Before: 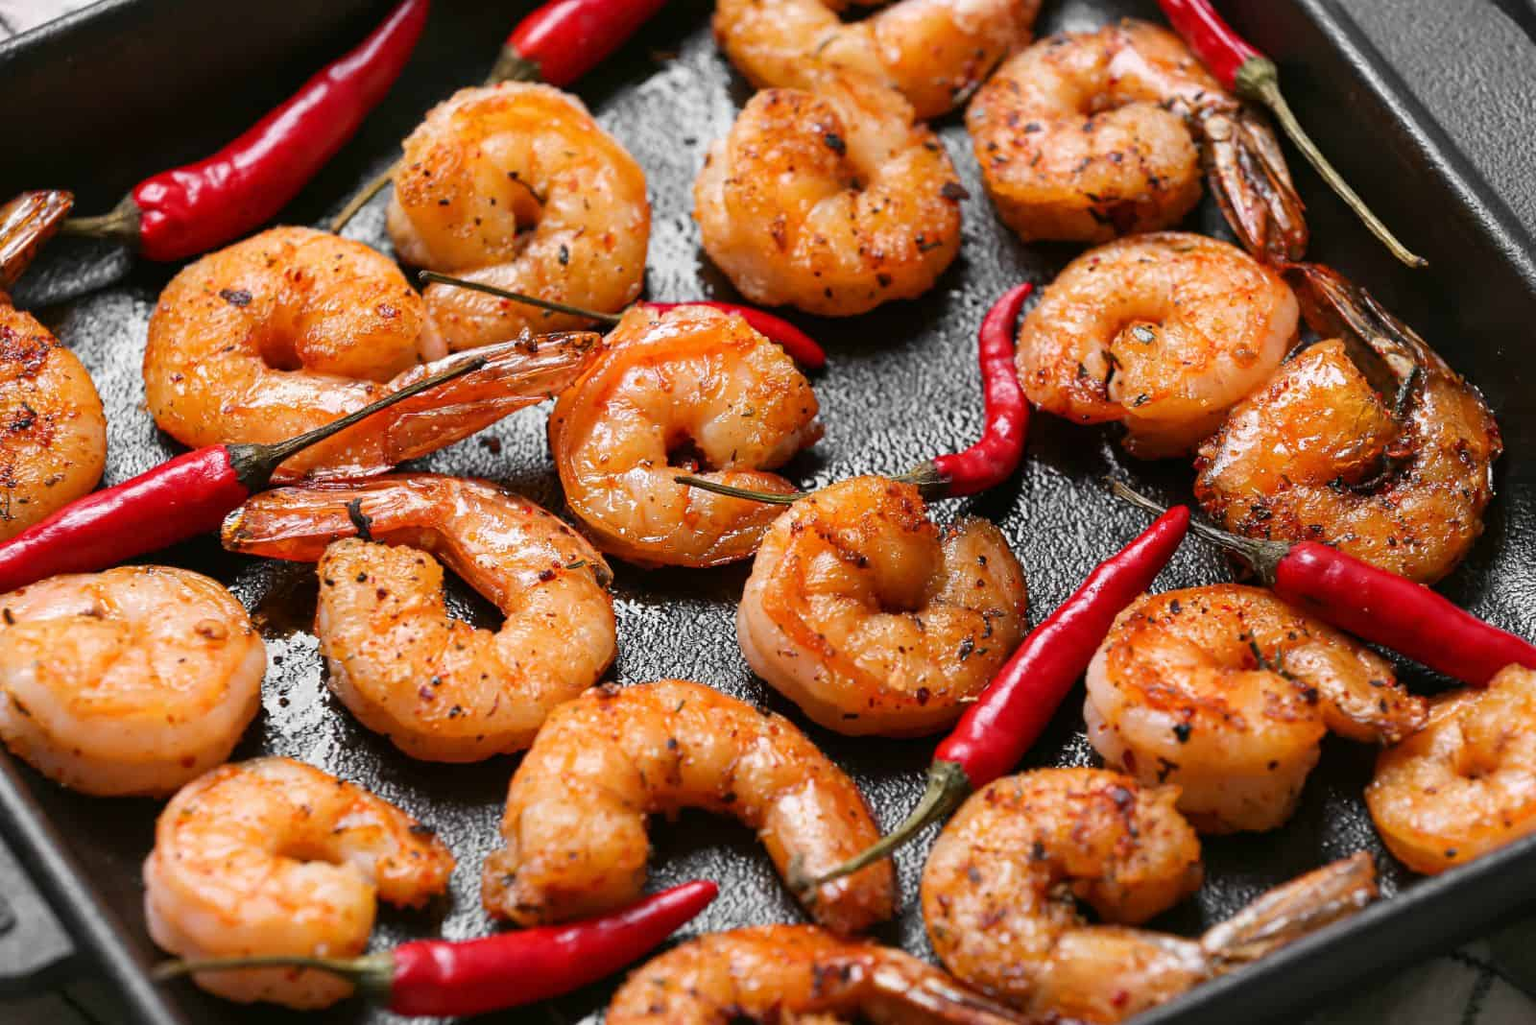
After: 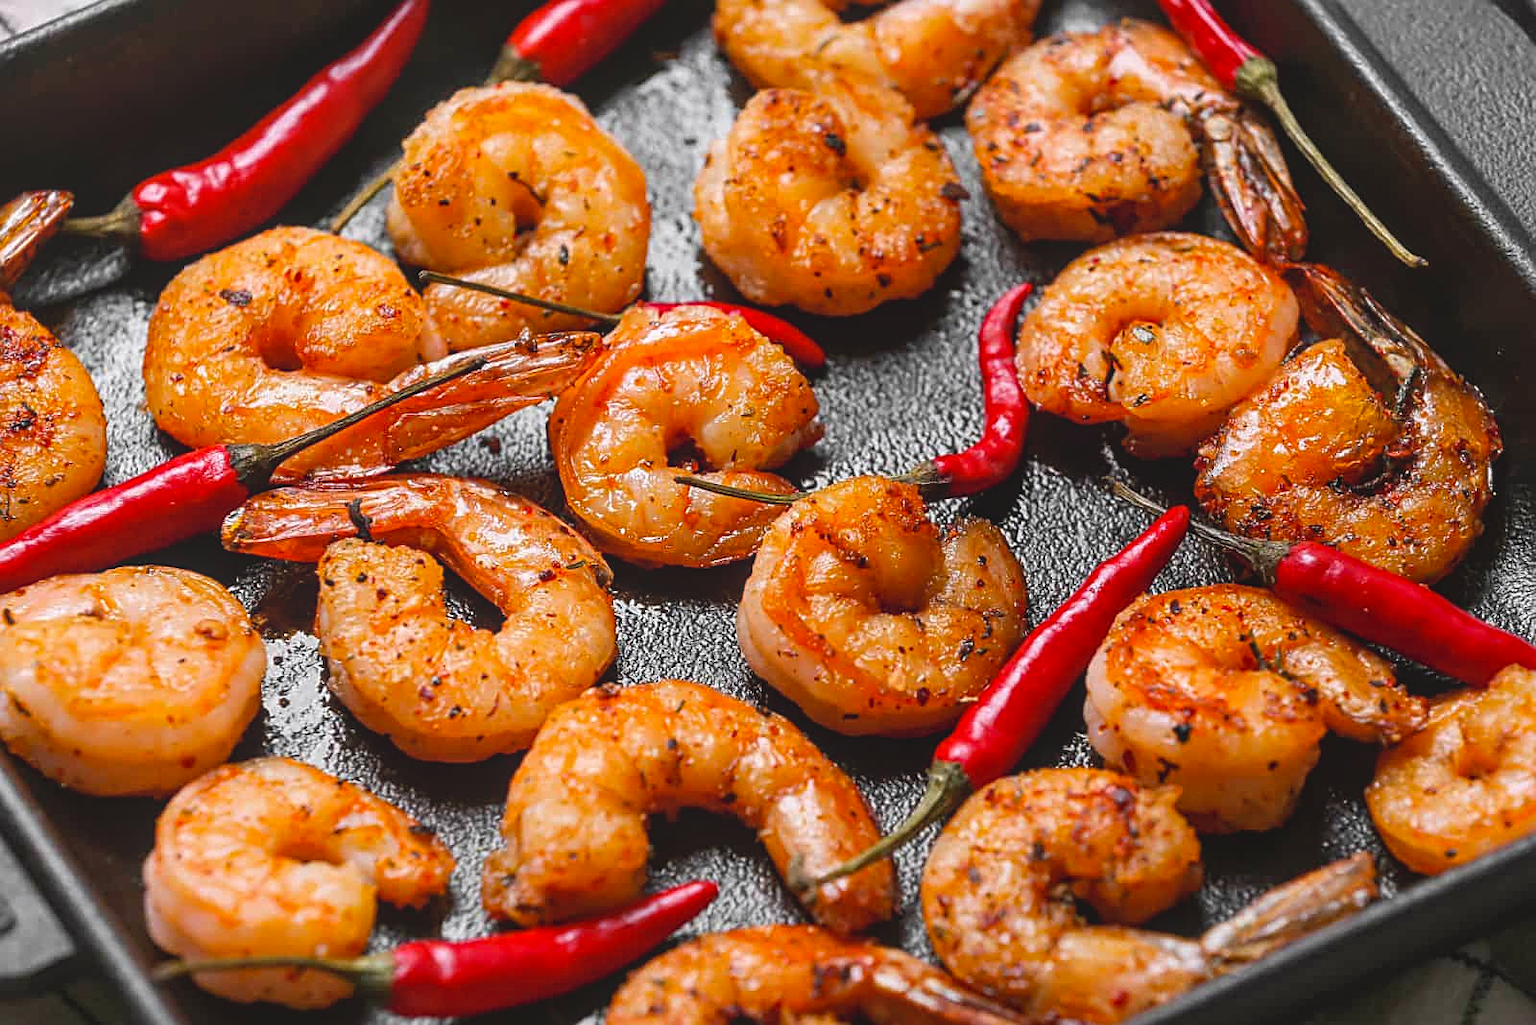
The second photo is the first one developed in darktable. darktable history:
tone equalizer: on, module defaults
contrast brightness saturation: saturation -0.05
sharpen: on, module defaults
color balance: lift [1, 1, 0.999, 1.001], gamma [1, 1.003, 1.005, 0.995], gain [1, 0.992, 0.988, 1.012], contrast 5%, output saturation 110%
local contrast: highlights 48%, shadows 0%, detail 100%
